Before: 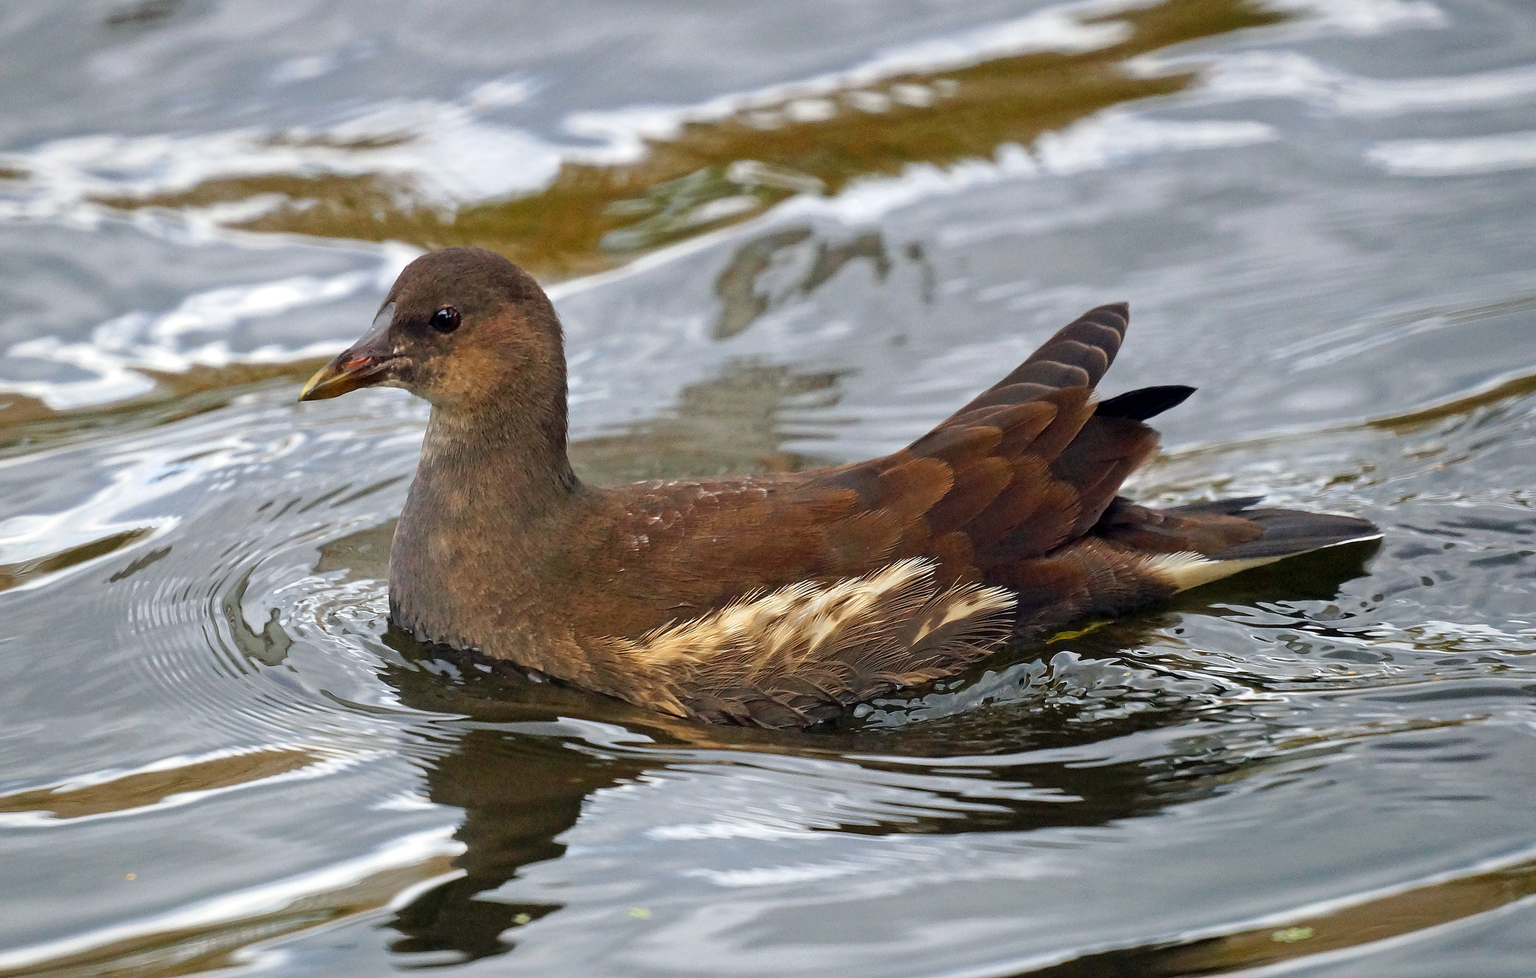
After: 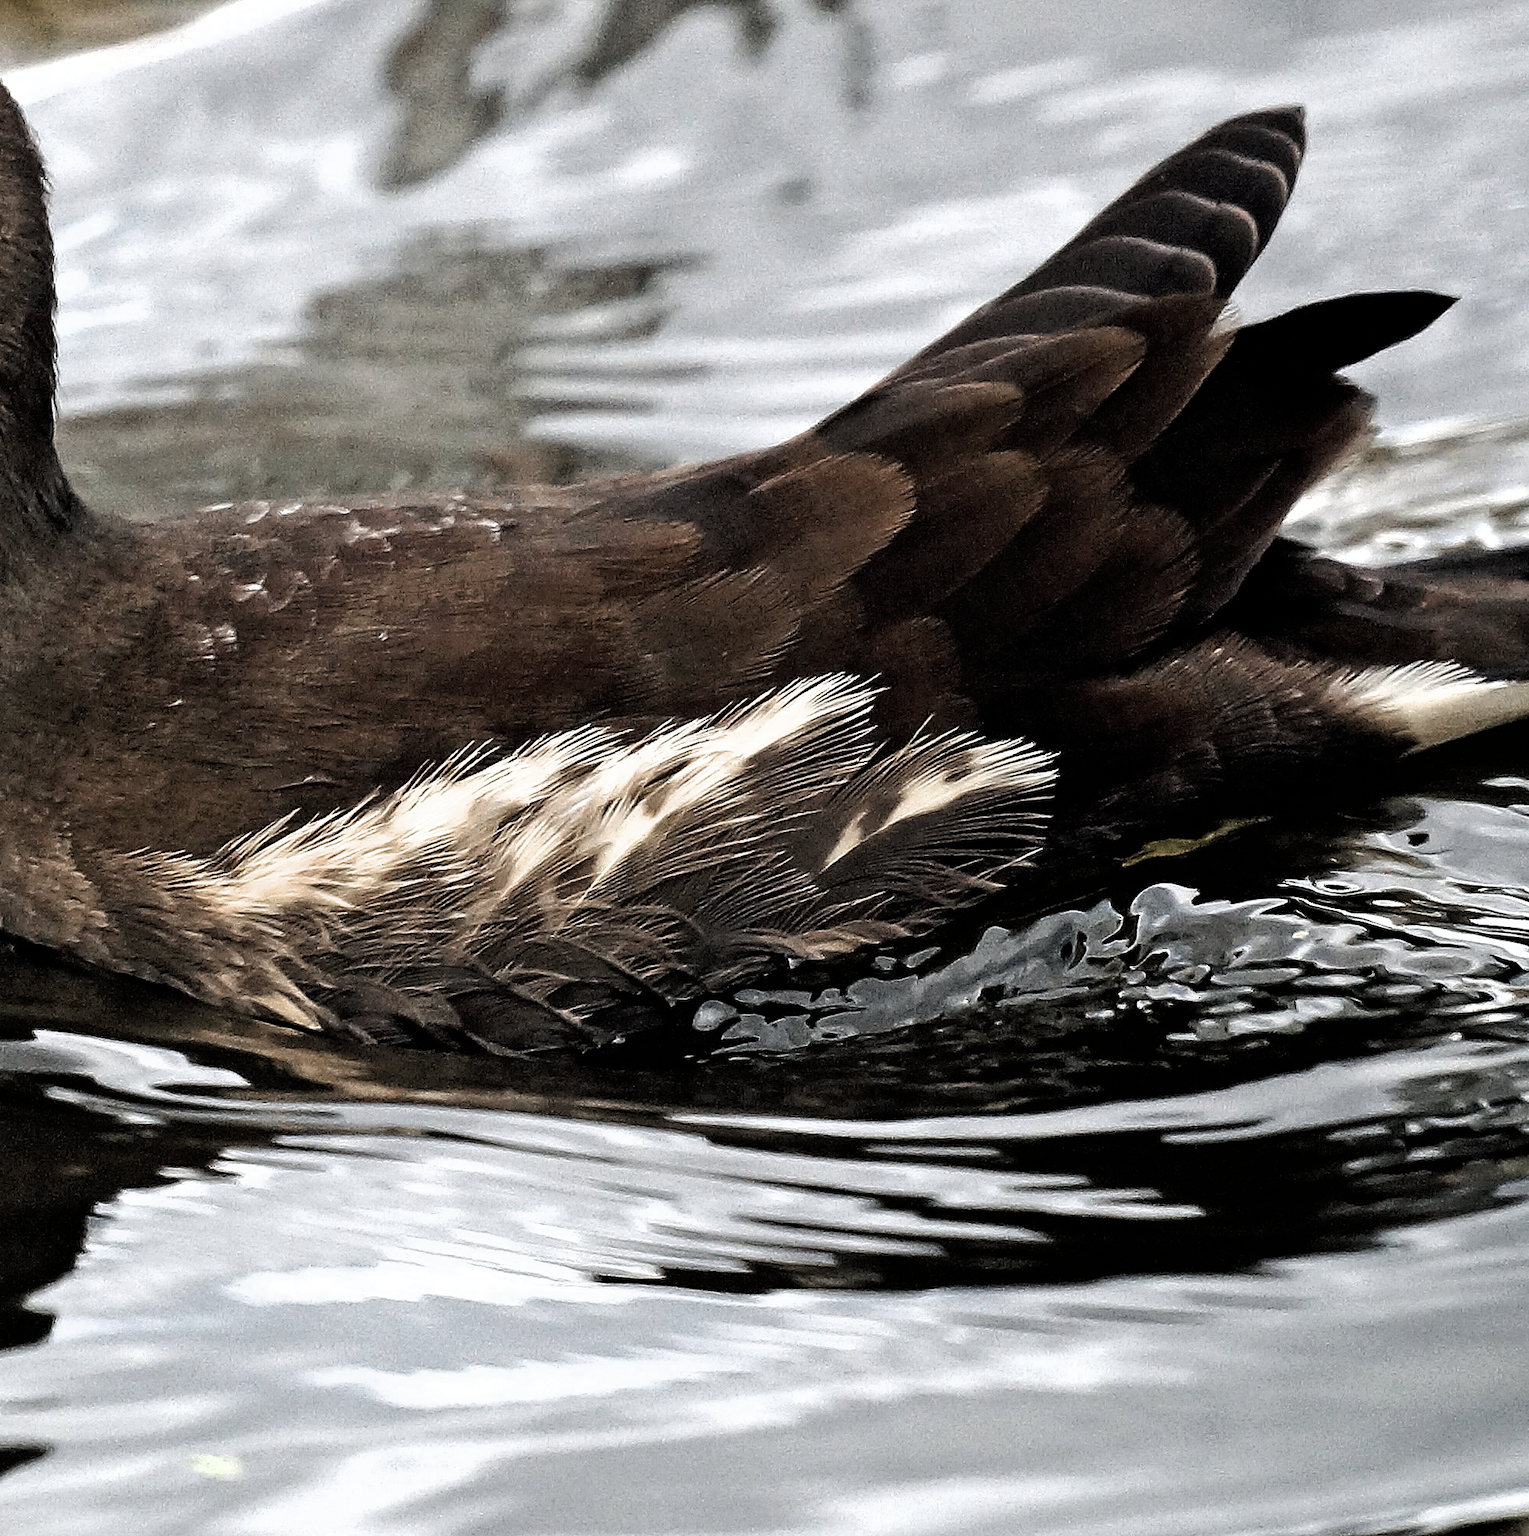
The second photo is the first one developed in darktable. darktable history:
crop: left 35.329%, top 26.05%, right 19.955%, bottom 3.397%
levels: black 0.037%, gray 59.33%
filmic rgb: black relative exposure -8.29 EV, white relative exposure 2.23 EV, hardness 7.18, latitude 85.2%, contrast 1.696, highlights saturation mix -3.99%, shadows ↔ highlights balance -2.22%
color zones: curves: ch1 [(0, 0.292) (0.001, 0.292) (0.2, 0.264) (0.4, 0.248) (0.6, 0.248) (0.8, 0.264) (0.999, 0.292) (1, 0.292)]
